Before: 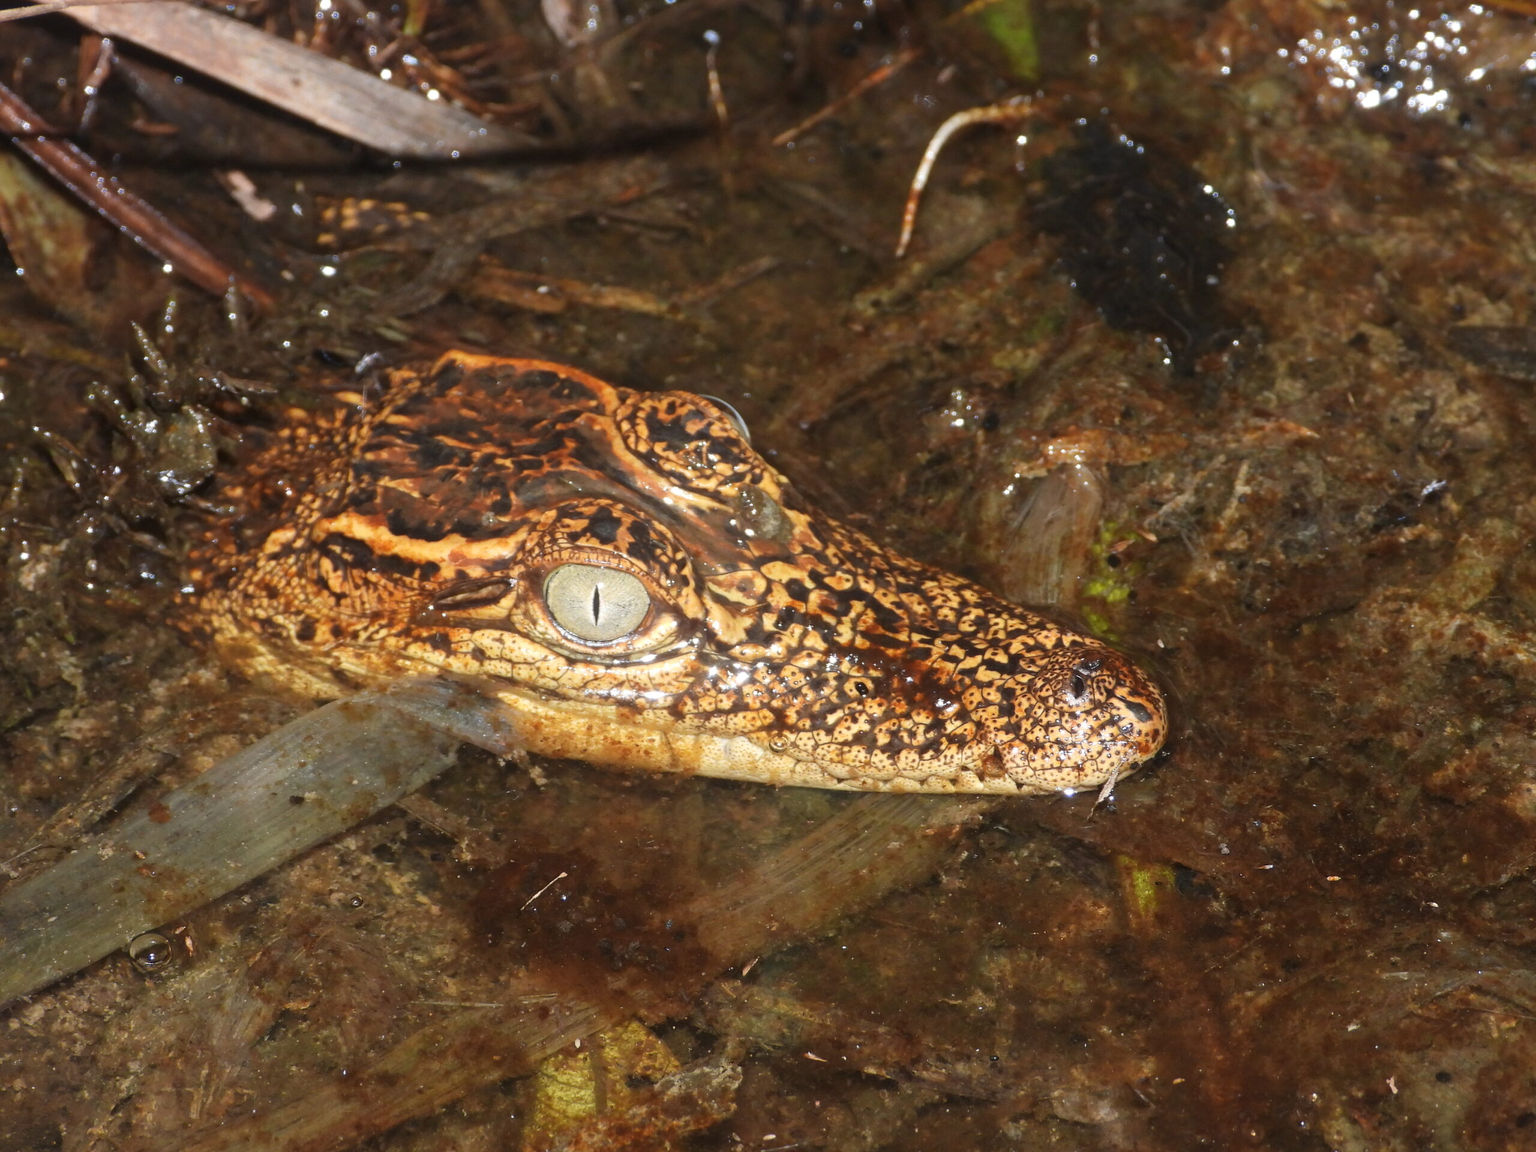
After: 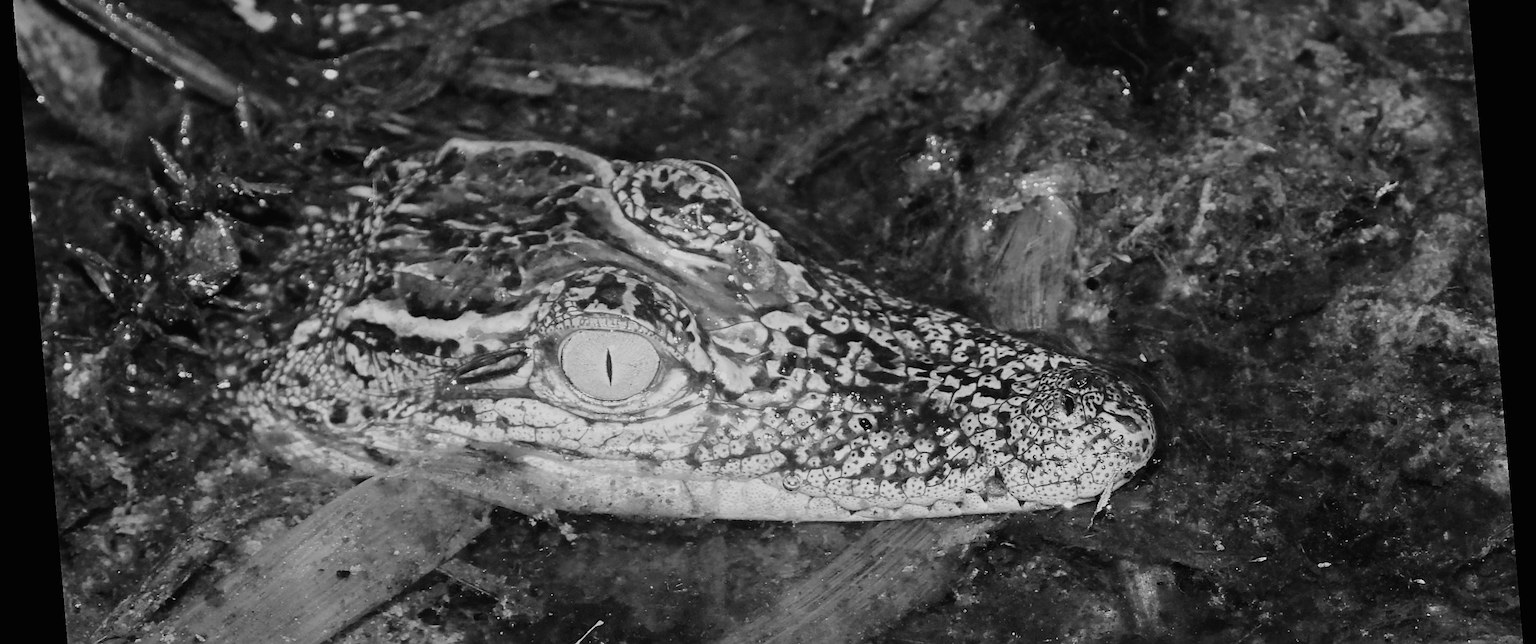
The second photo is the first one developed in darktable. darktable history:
filmic rgb: black relative exposure -6.98 EV, white relative exposure 5.63 EV, hardness 2.86
sharpen: on, module defaults
crop and rotate: top 23.043%, bottom 23.437%
rotate and perspective: rotation -4.86°, automatic cropping off
white balance: red 0.978, blue 0.999
tone curve: curves: ch0 [(0, 0) (0.003, 0.015) (0.011, 0.019) (0.025, 0.026) (0.044, 0.041) (0.069, 0.057) (0.1, 0.085) (0.136, 0.116) (0.177, 0.158) (0.224, 0.215) (0.277, 0.286) (0.335, 0.367) (0.399, 0.452) (0.468, 0.534) (0.543, 0.612) (0.623, 0.698) (0.709, 0.775) (0.801, 0.858) (0.898, 0.928) (1, 1)], preserve colors none
monochrome: a 26.22, b 42.67, size 0.8
